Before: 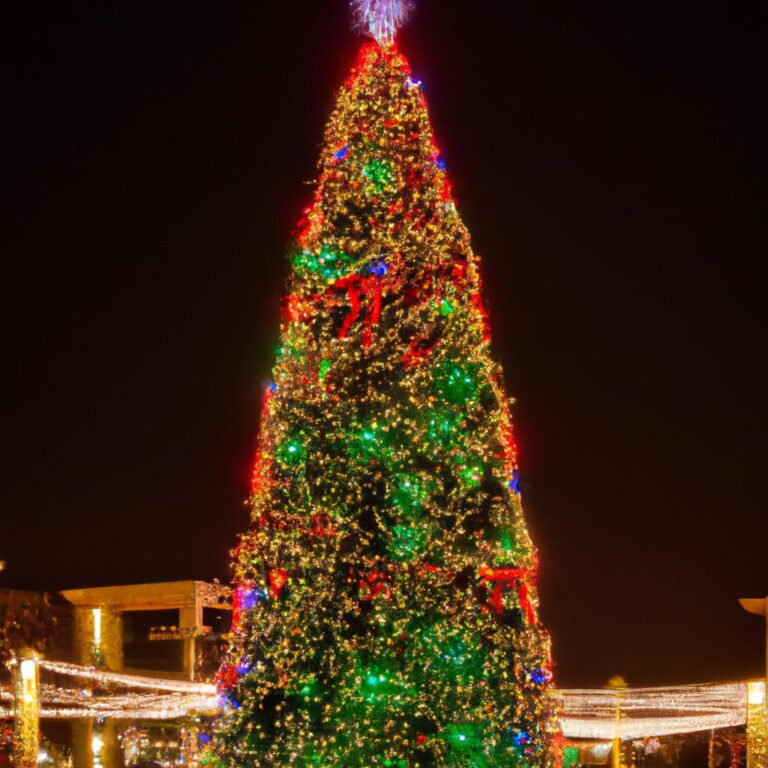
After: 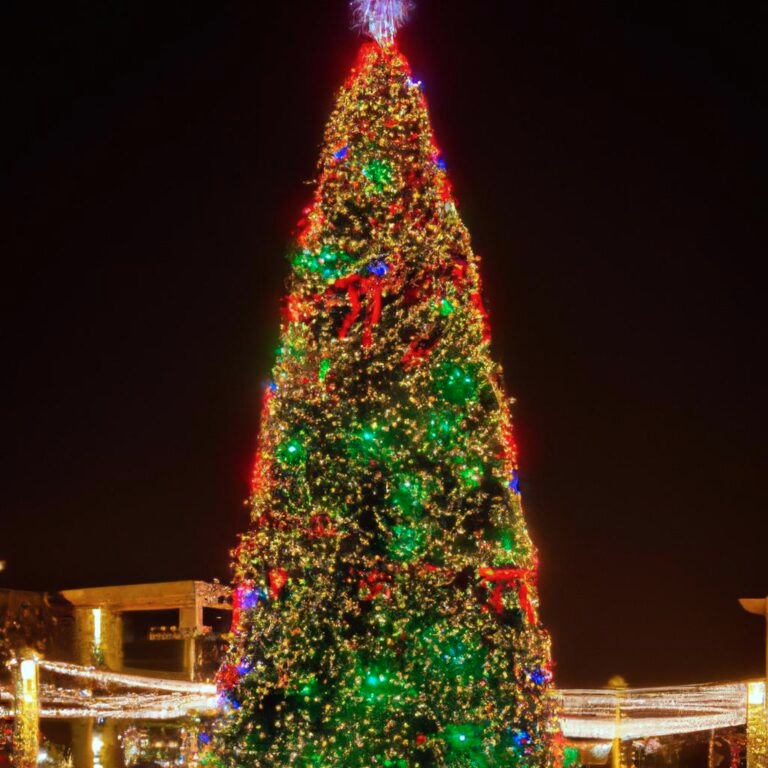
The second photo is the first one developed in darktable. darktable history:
color calibration: illuminant Planckian (black body), adaptation linear Bradford (ICC v4), x 0.364, y 0.367, temperature 4417.56 K, saturation algorithm version 1 (2020)
tone equalizer: on, module defaults
